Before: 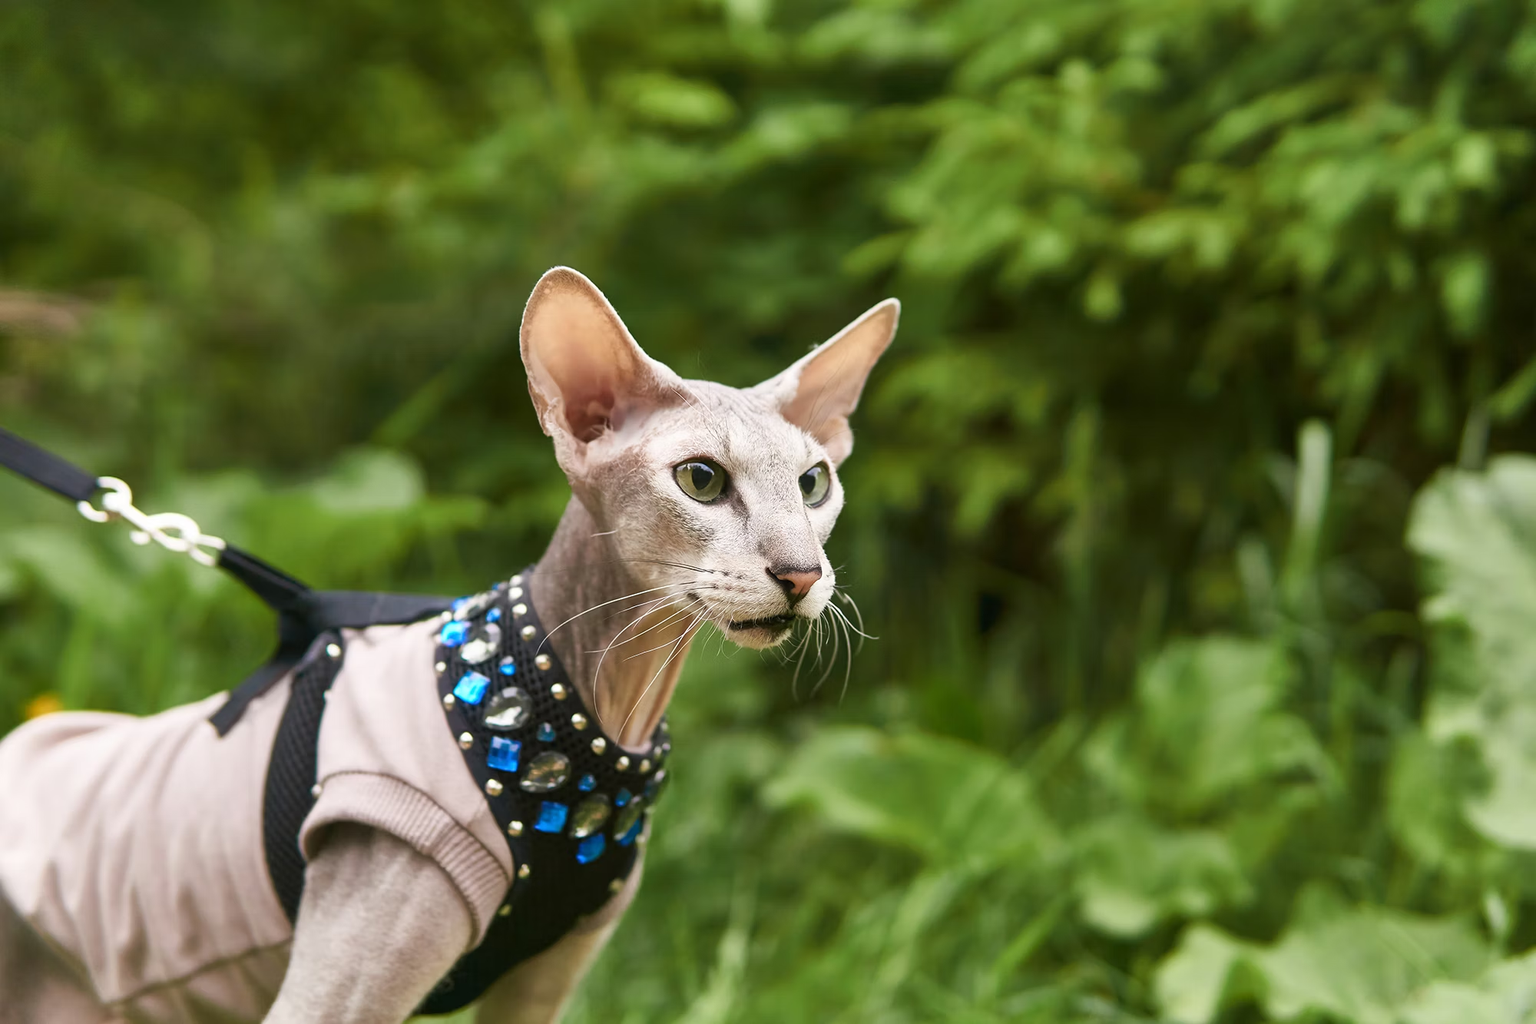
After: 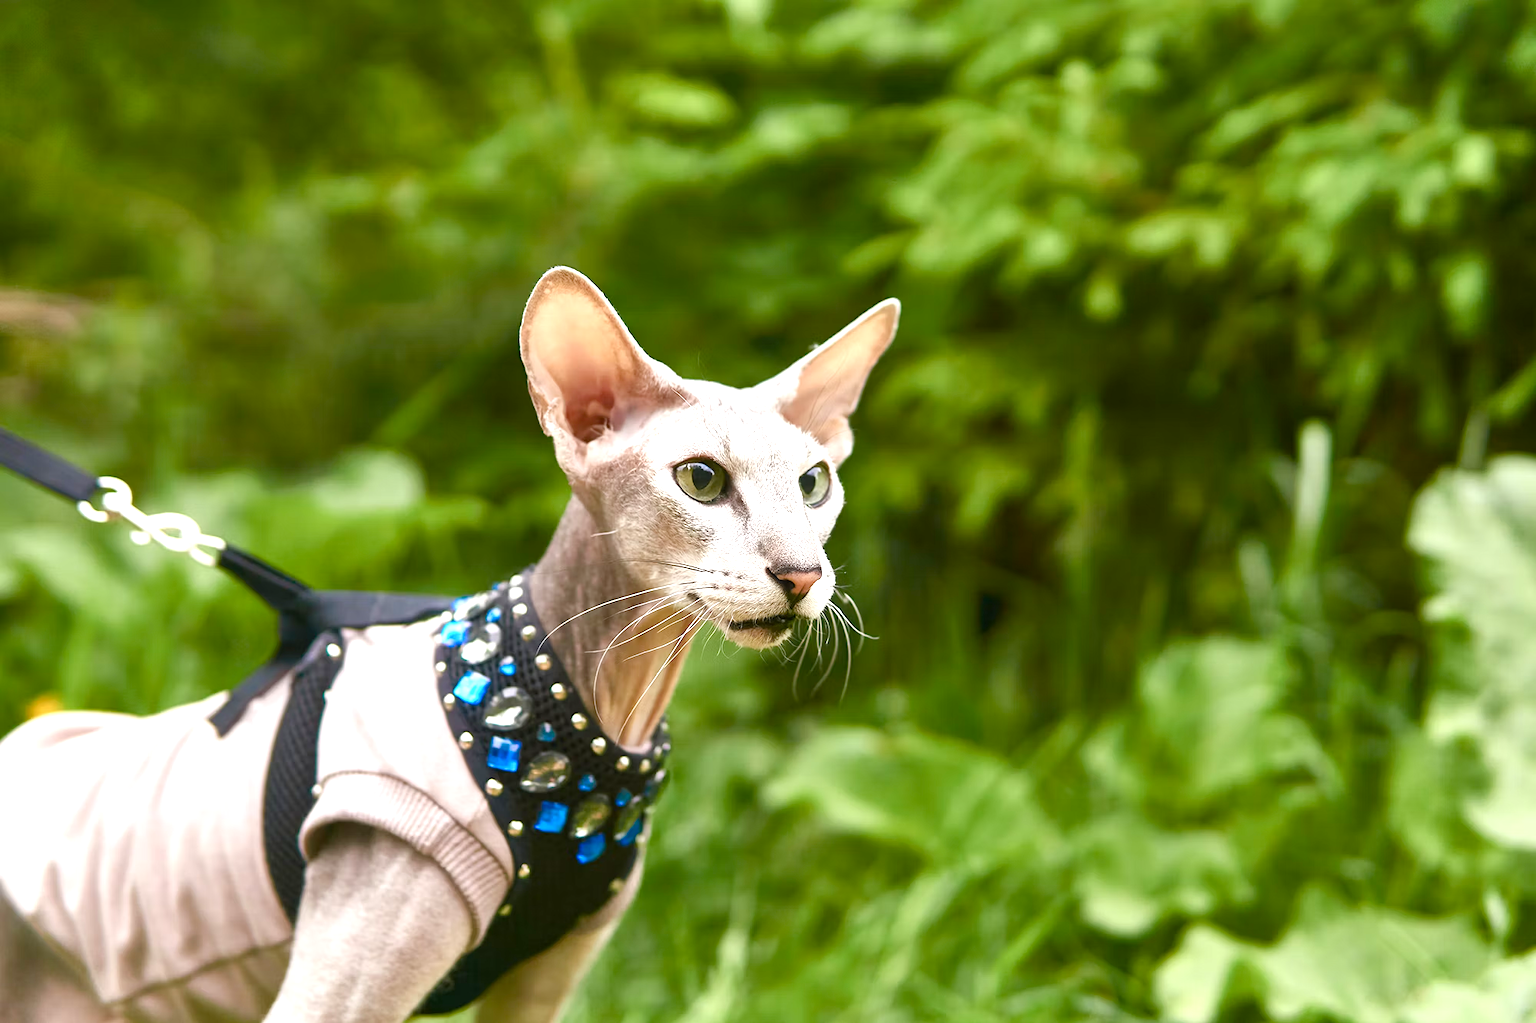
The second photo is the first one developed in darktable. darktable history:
color balance rgb: perceptual saturation grading › global saturation 20%, perceptual saturation grading › highlights -25%, perceptual saturation grading › shadows 25%
exposure: black level correction 0, exposure 0.7 EV, compensate exposure bias true, compensate highlight preservation false
